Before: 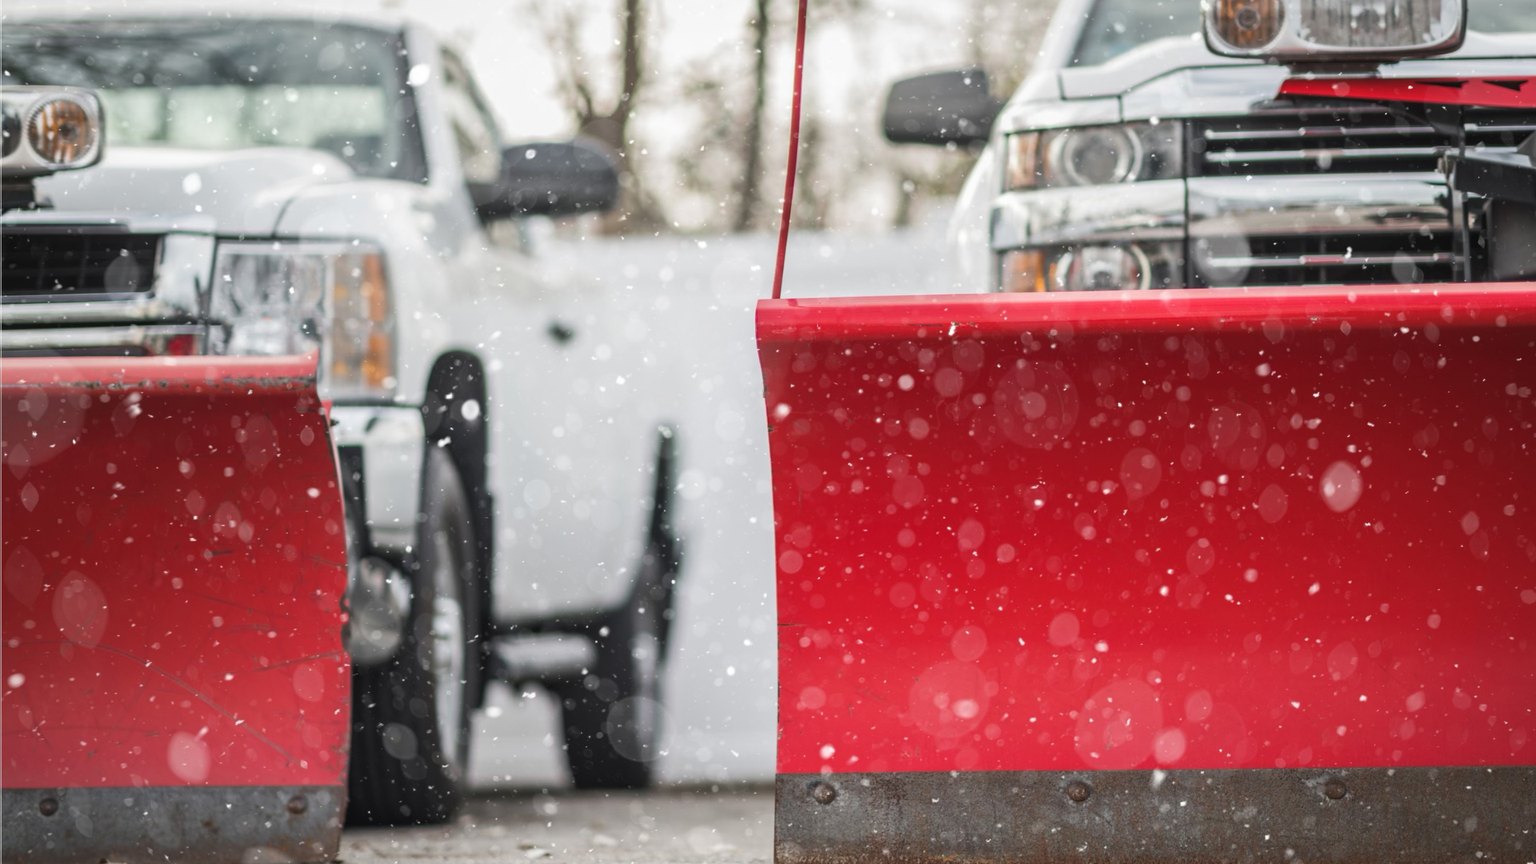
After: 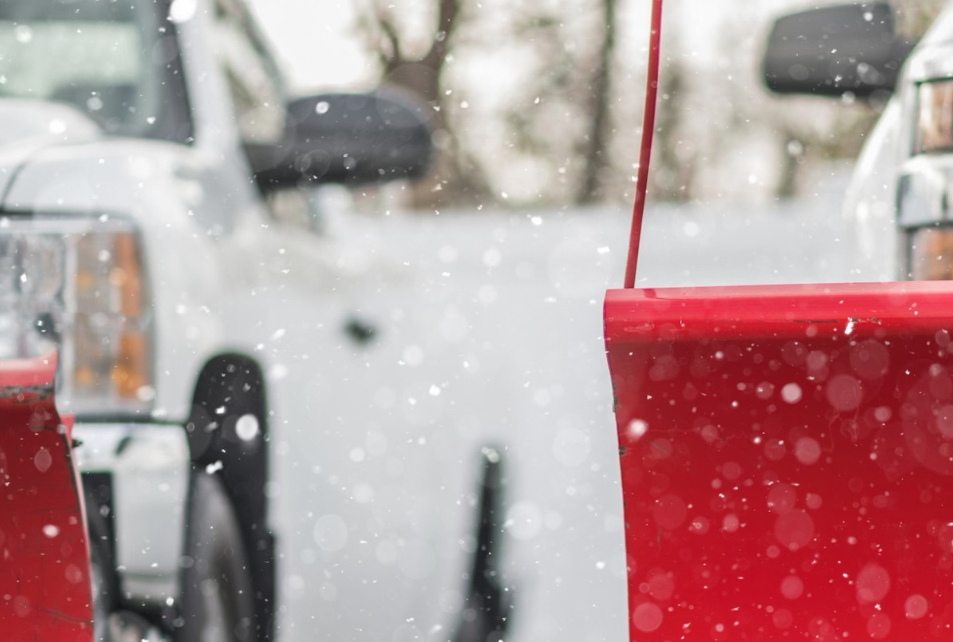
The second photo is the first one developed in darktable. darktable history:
crop: left 17.811%, top 7.898%, right 32.512%, bottom 32.61%
